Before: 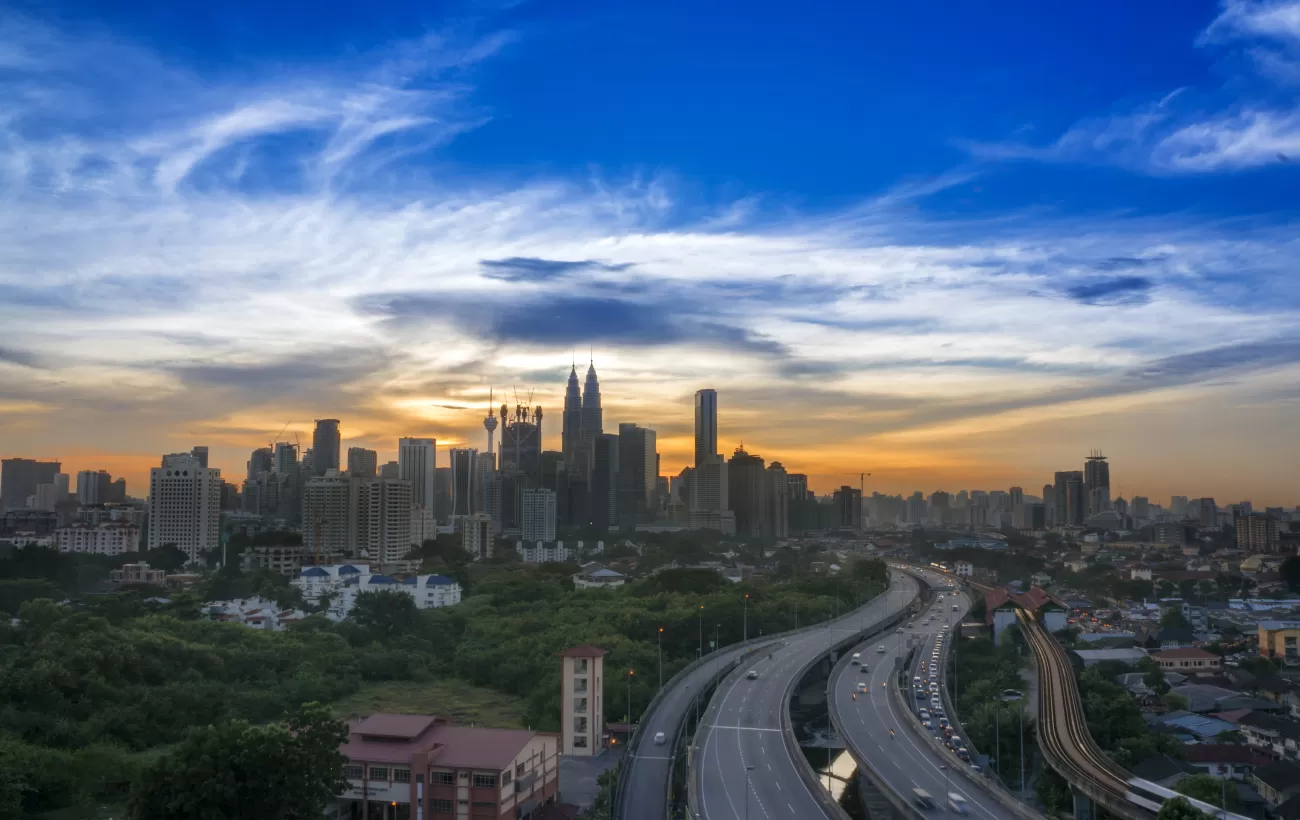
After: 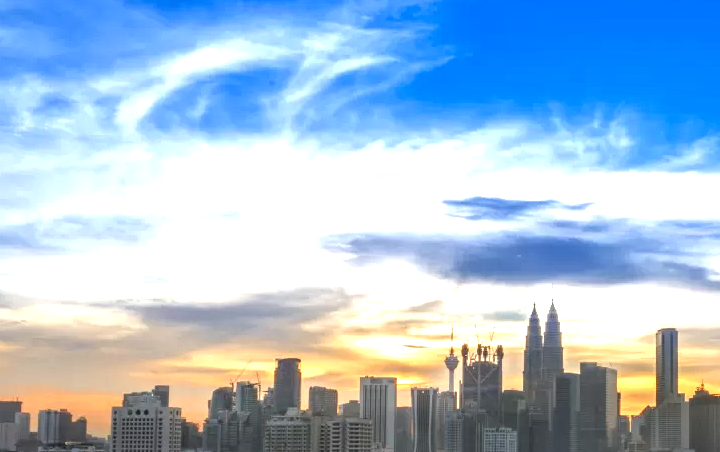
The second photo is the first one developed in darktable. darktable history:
exposure: black level correction 0.001, exposure 0.962 EV, compensate highlight preservation false
sharpen: radius 5.297, amount 0.31, threshold 26.398
crop and rotate: left 3.045%, top 7.456%, right 41.553%, bottom 37.337%
local contrast: detail 130%
